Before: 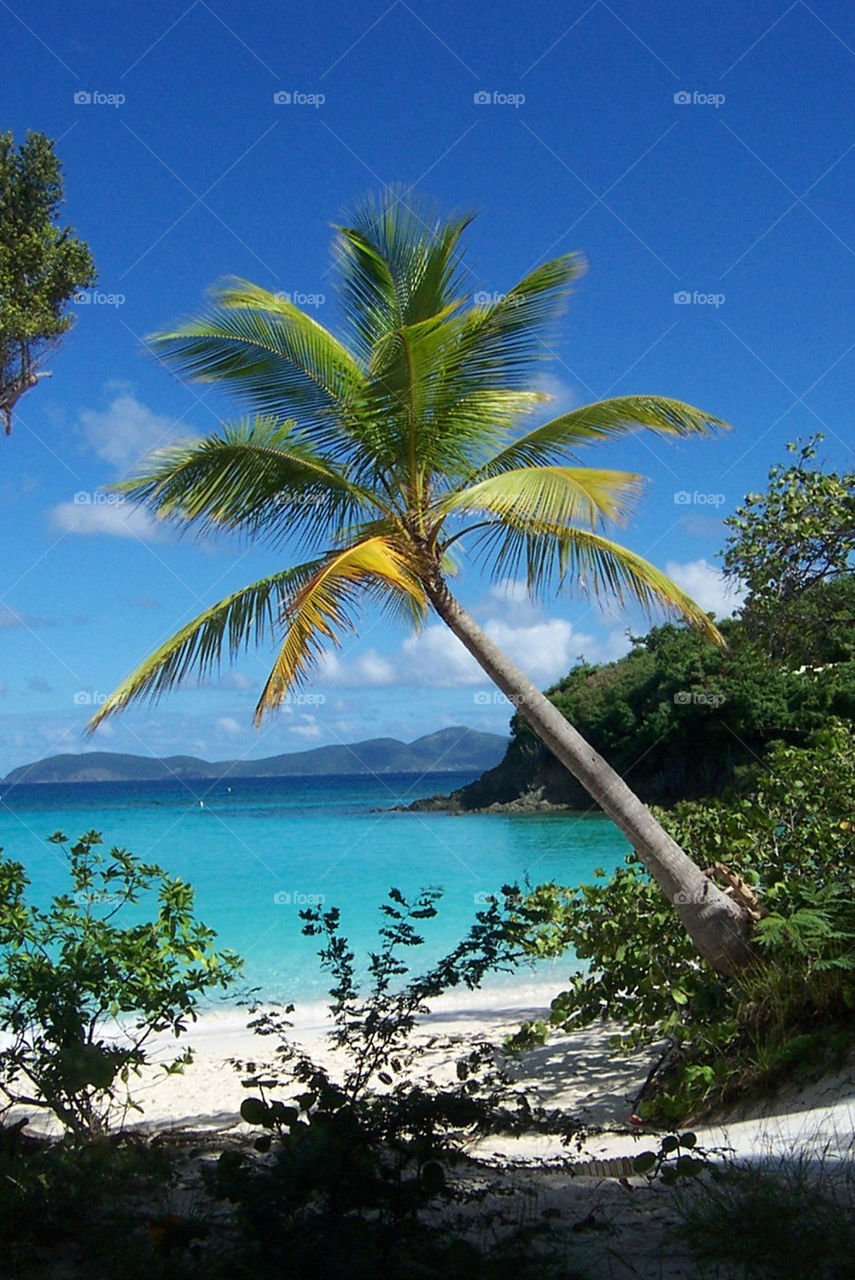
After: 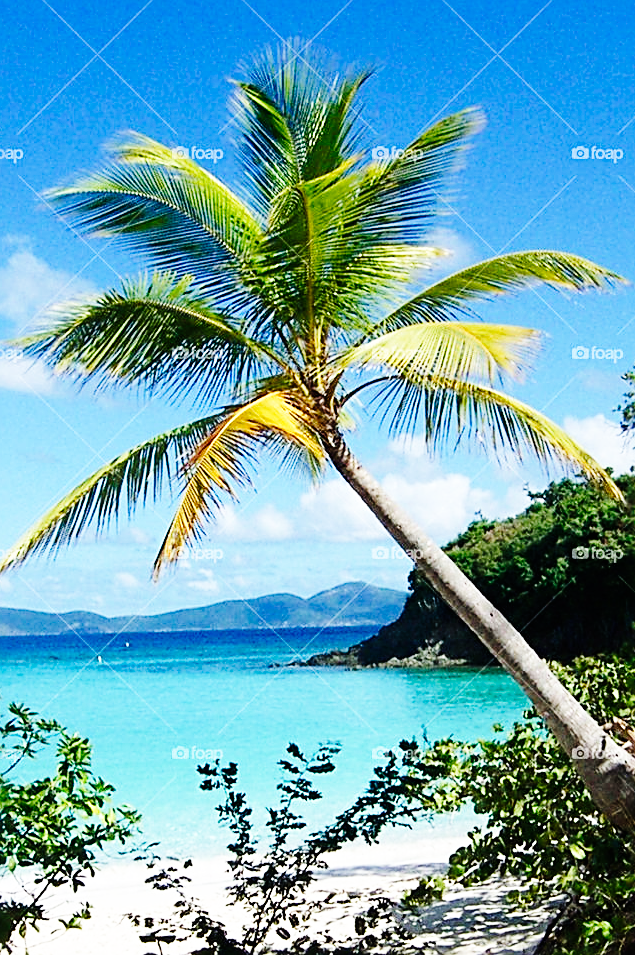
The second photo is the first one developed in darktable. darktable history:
crop and rotate: left 12.004%, top 11.404%, right 13.667%, bottom 13.92%
base curve: curves: ch0 [(0, 0) (0, 0) (0.002, 0.001) (0.008, 0.003) (0.019, 0.011) (0.037, 0.037) (0.064, 0.11) (0.102, 0.232) (0.152, 0.379) (0.216, 0.524) (0.296, 0.665) (0.394, 0.789) (0.512, 0.881) (0.651, 0.945) (0.813, 0.986) (1, 1)], preserve colors none
sharpen: radius 3.09
